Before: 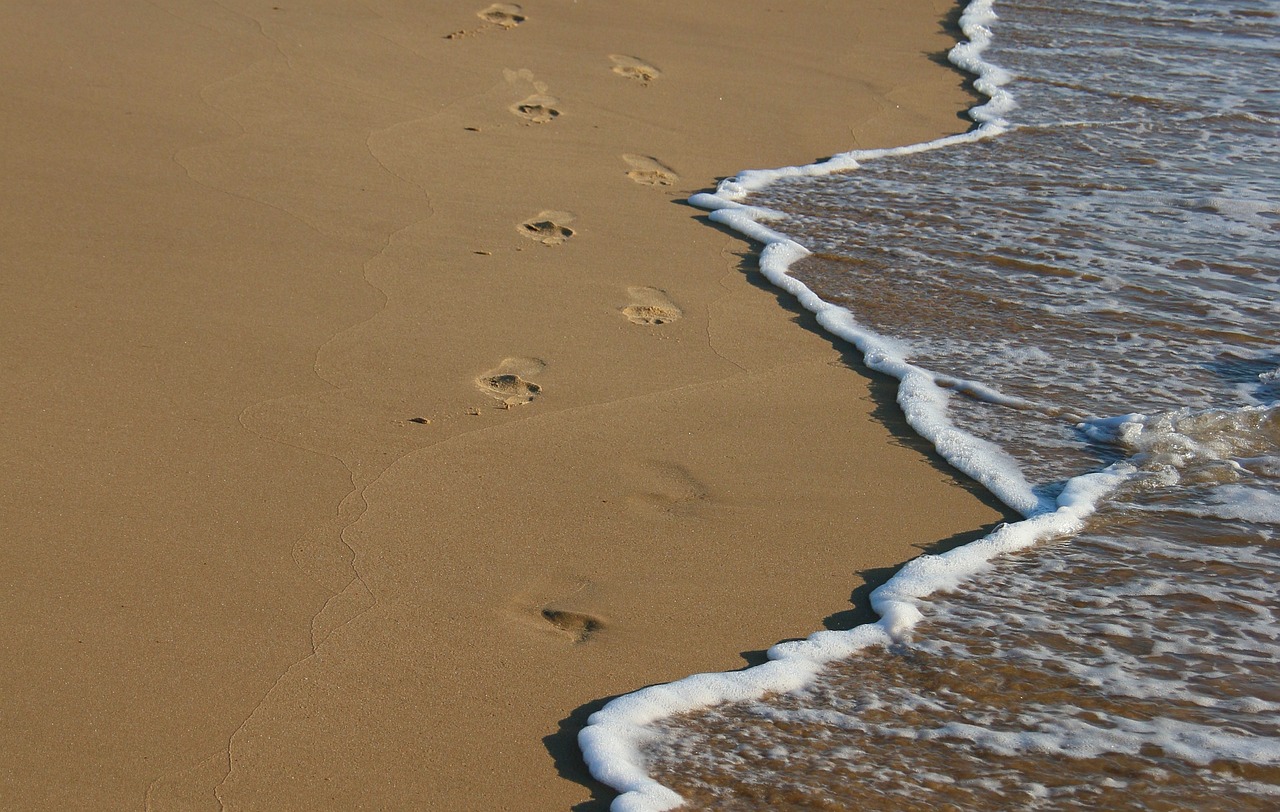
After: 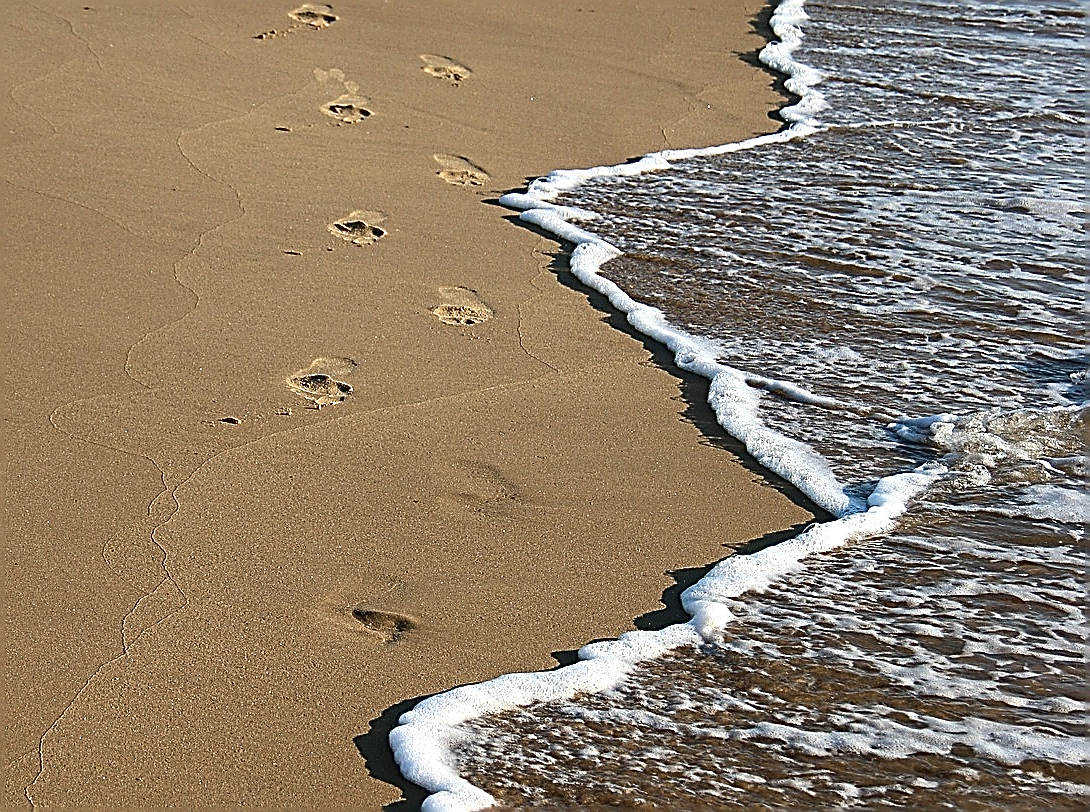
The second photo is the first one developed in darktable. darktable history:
contrast brightness saturation: saturation -0.09
sharpen: amount 1.999
crop and rotate: left 14.793%
tone equalizer: -8 EV -0.772 EV, -7 EV -0.666 EV, -6 EV -0.629 EV, -5 EV -0.381 EV, -3 EV 0.397 EV, -2 EV 0.6 EV, -1 EV 0.685 EV, +0 EV 0.759 EV, edges refinement/feathering 500, mask exposure compensation -1.57 EV, preserve details no
local contrast: mode bilateral grid, contrast 100, coarseness 100, detail 91%, midtone range 0.2
